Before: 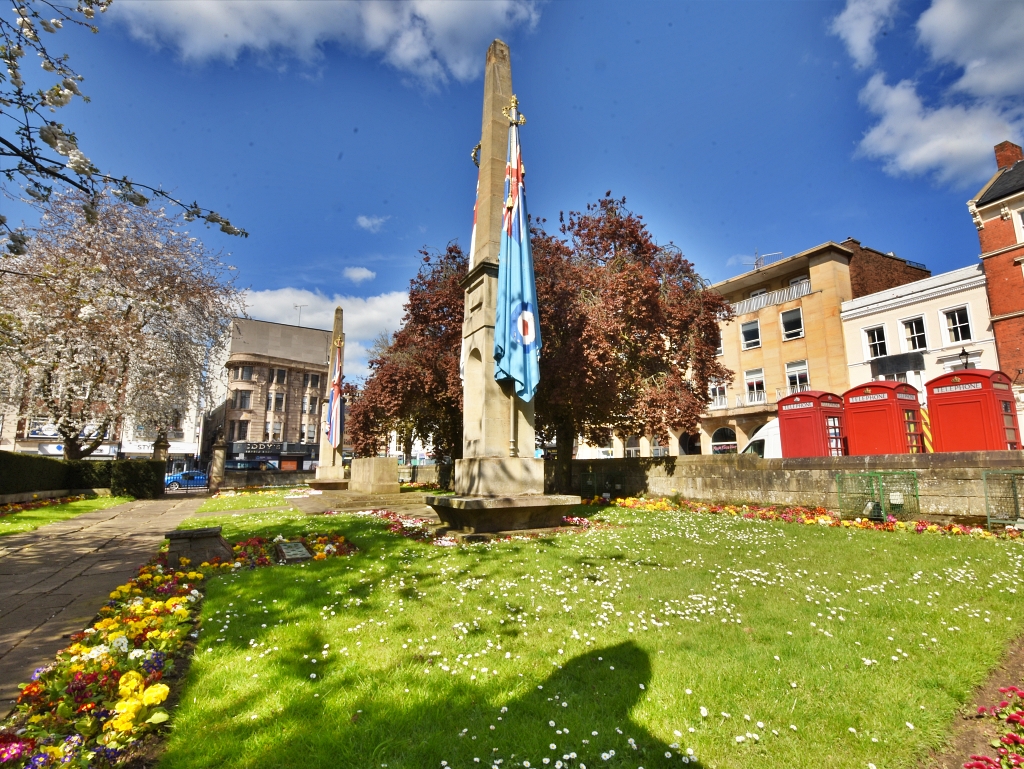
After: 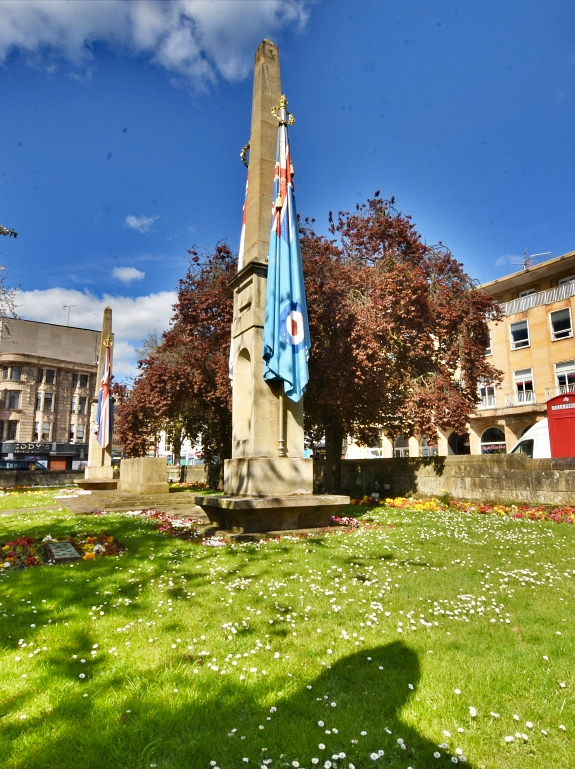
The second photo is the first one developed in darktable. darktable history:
crop and rotate: left 22.58%, right 21.182%
haze removal: compatibility mode true, adaptive false
